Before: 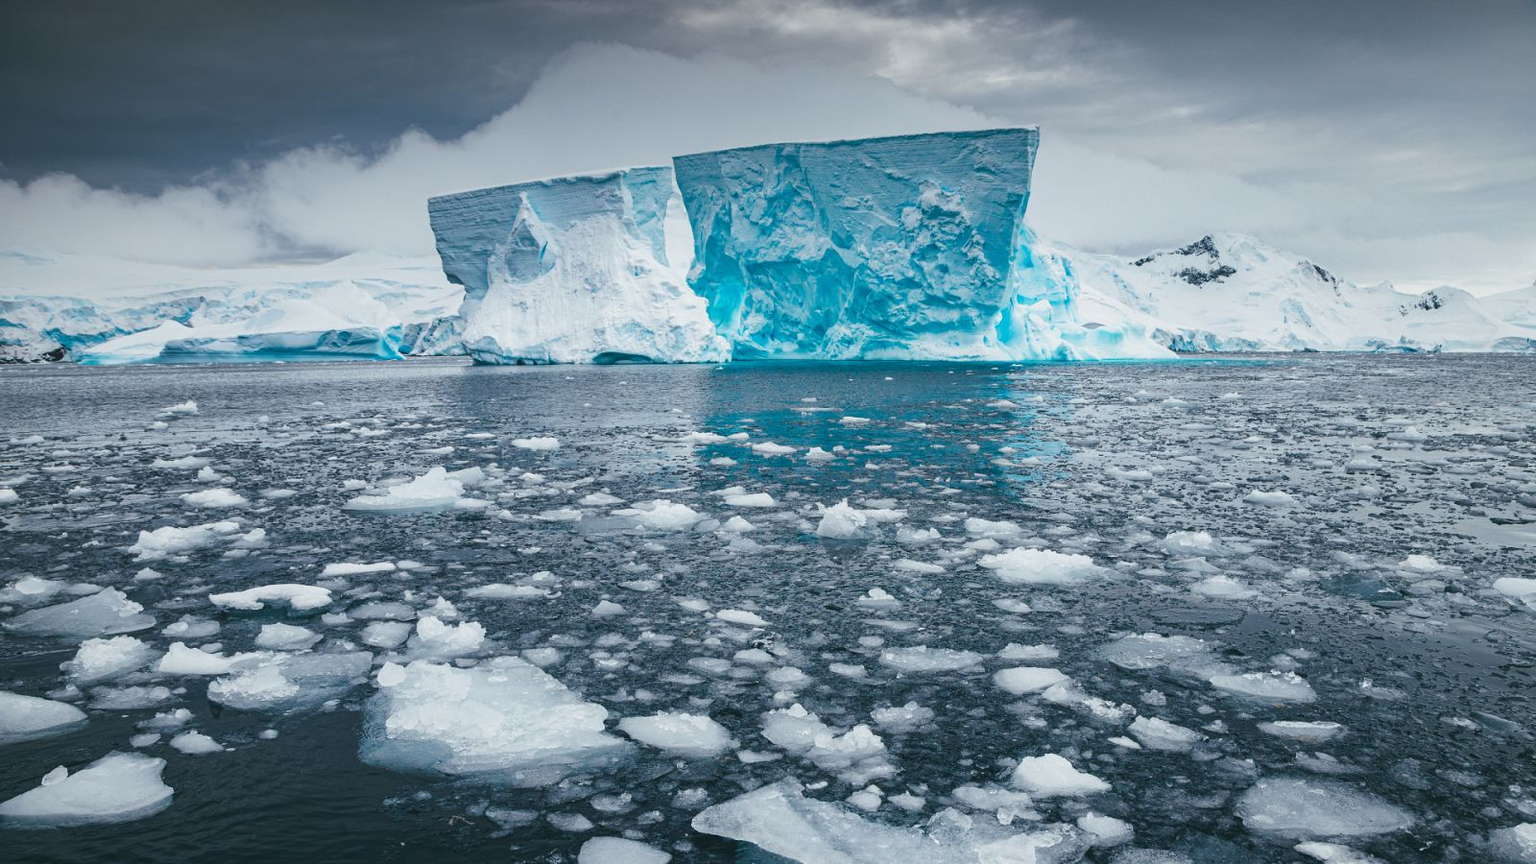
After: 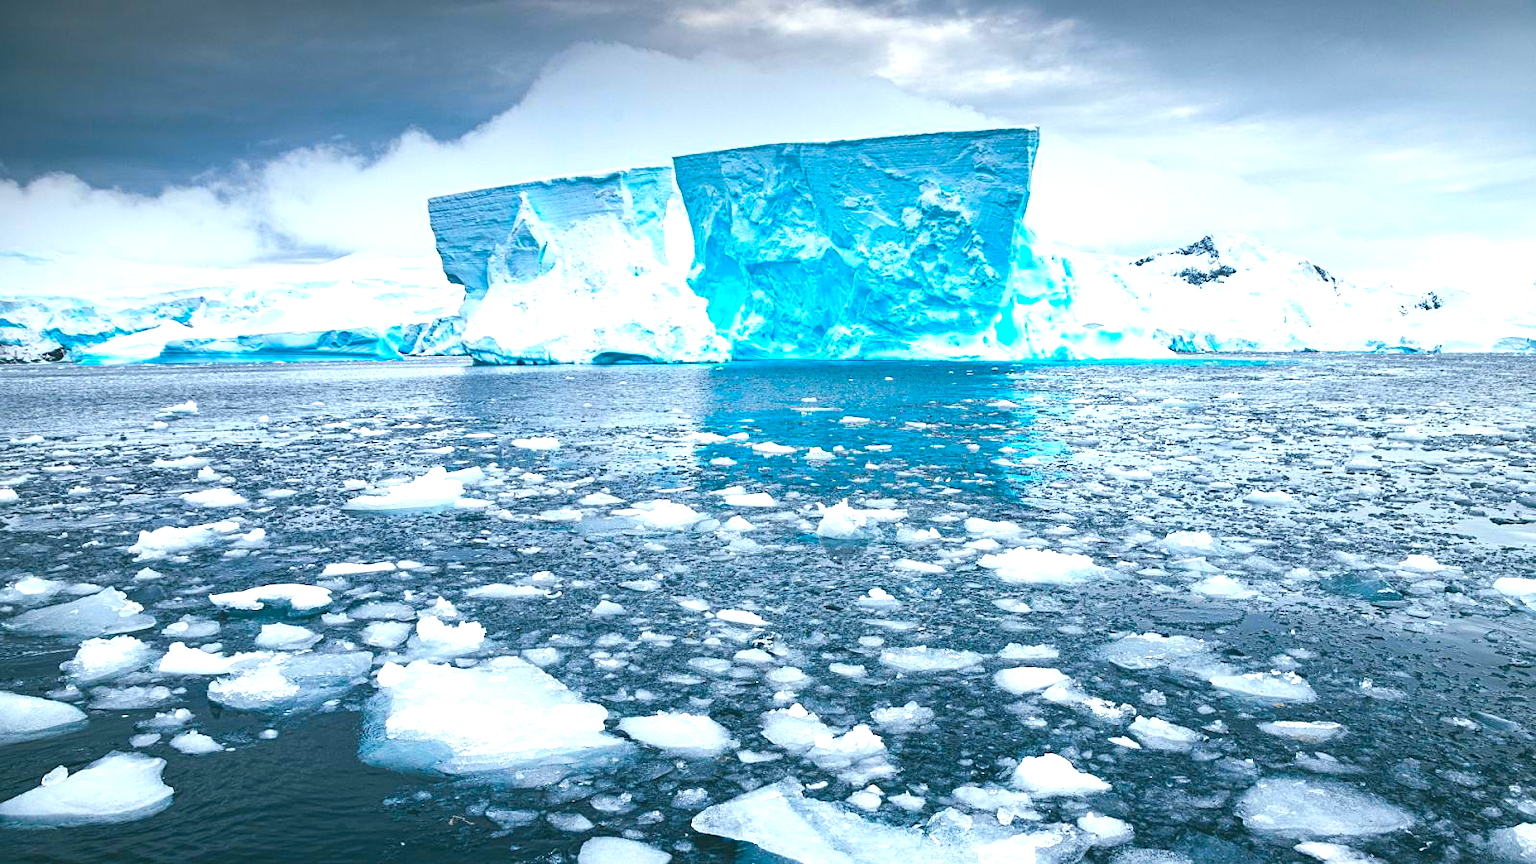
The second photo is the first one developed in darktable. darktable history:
sharpen: amount 0.202
exposure: black level correction 0, exposure 1 EV, compensate exposure bias true, compensate highlight preservation false
contrast brightness saturation: saturation 0.512
